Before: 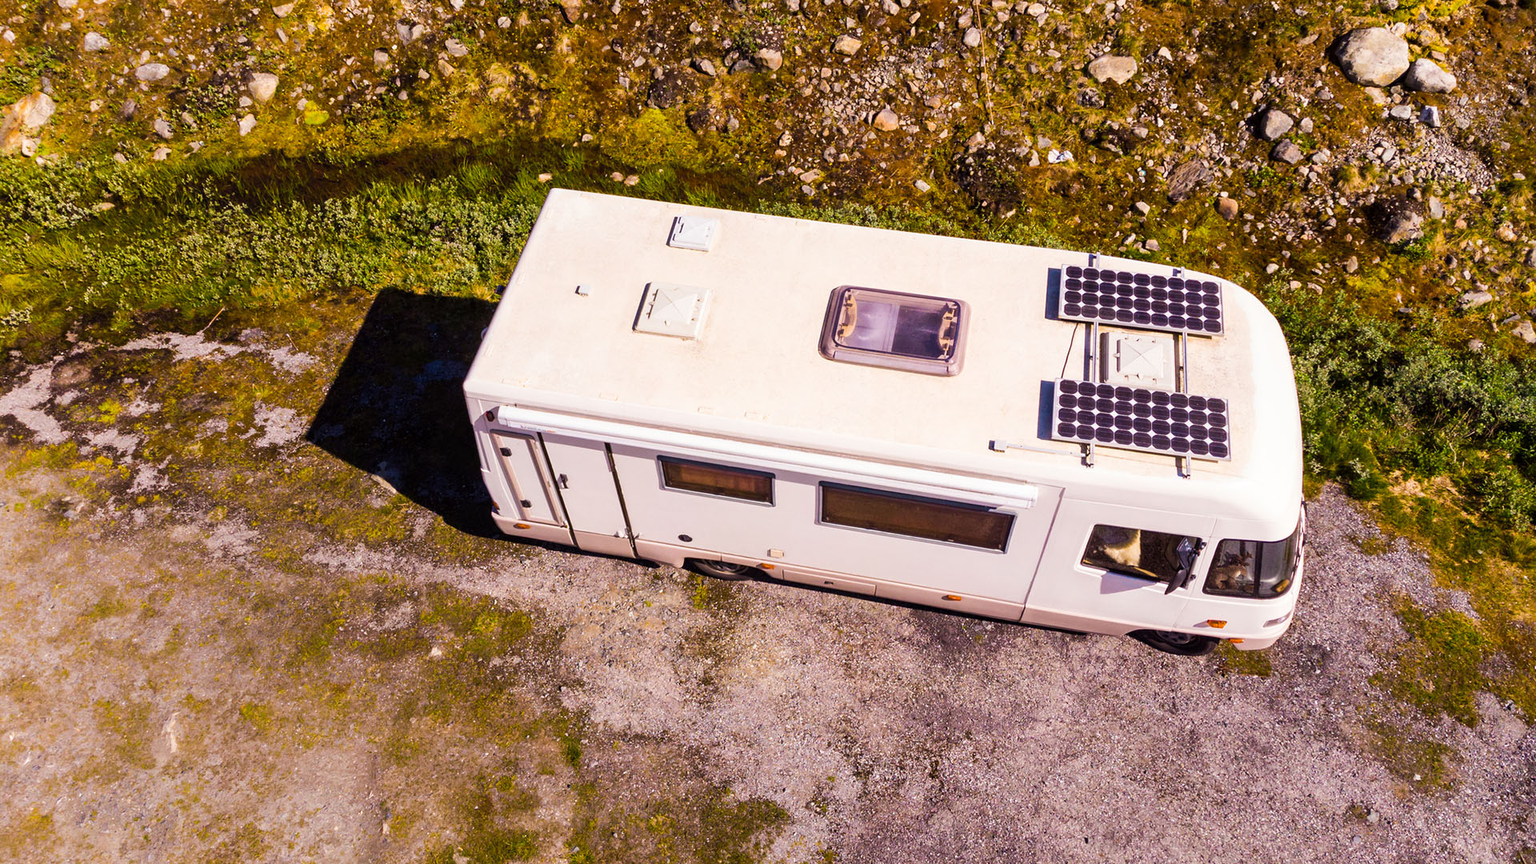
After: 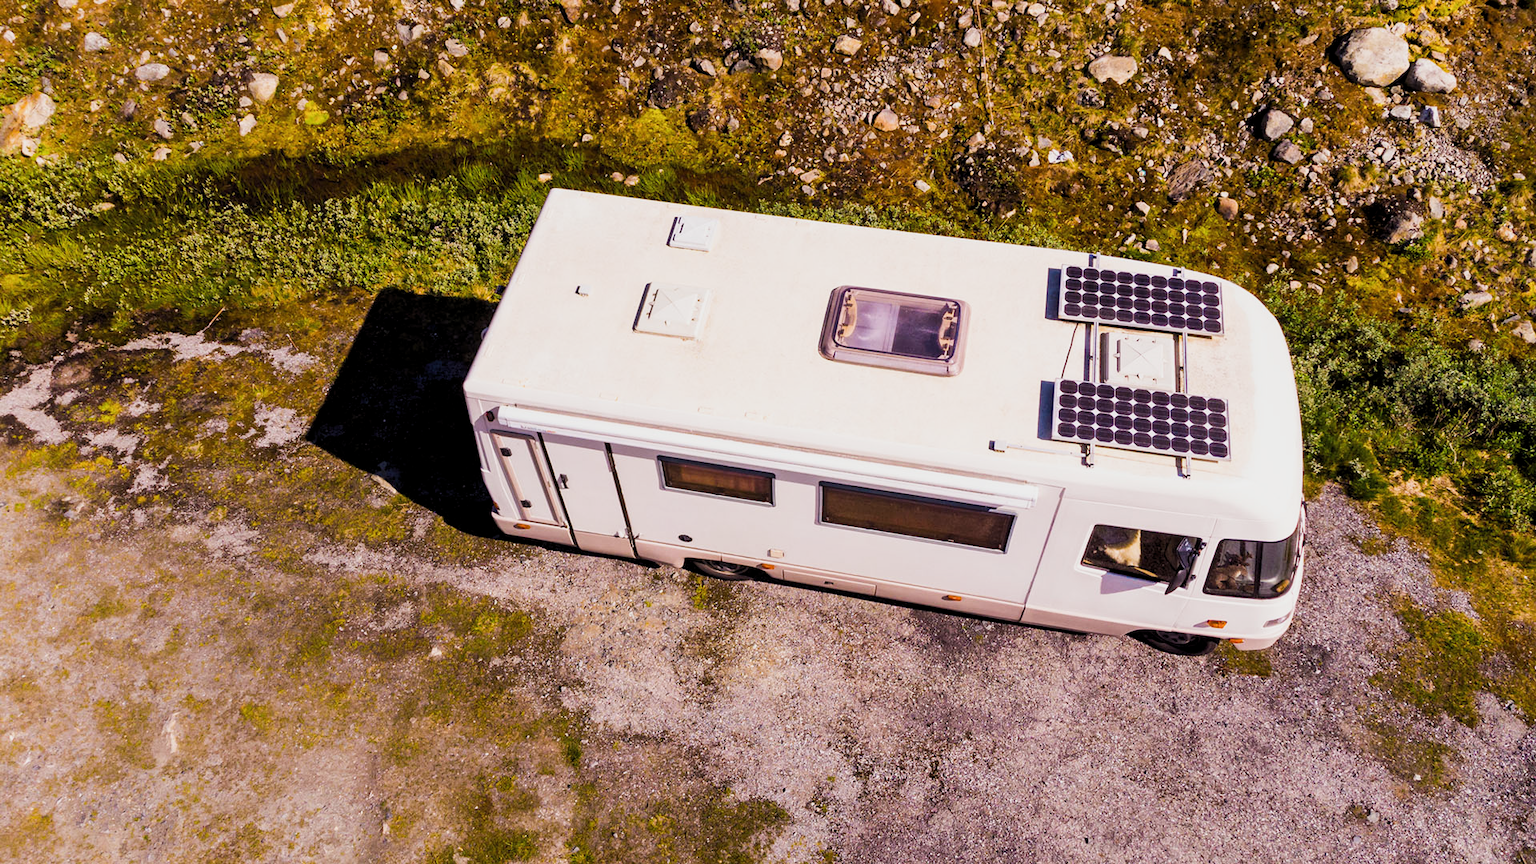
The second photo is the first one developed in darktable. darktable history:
sigmoid: contrast 1.22, skew 0.65
levels: levels [0.031, 0.5, 0.969]
